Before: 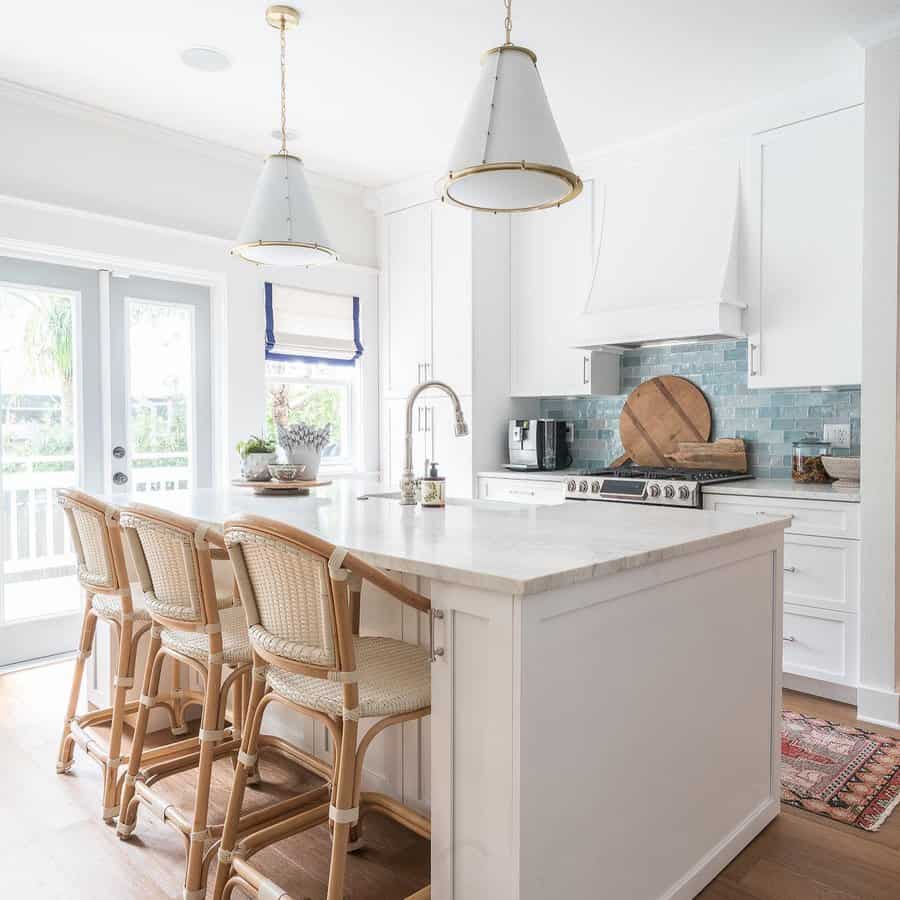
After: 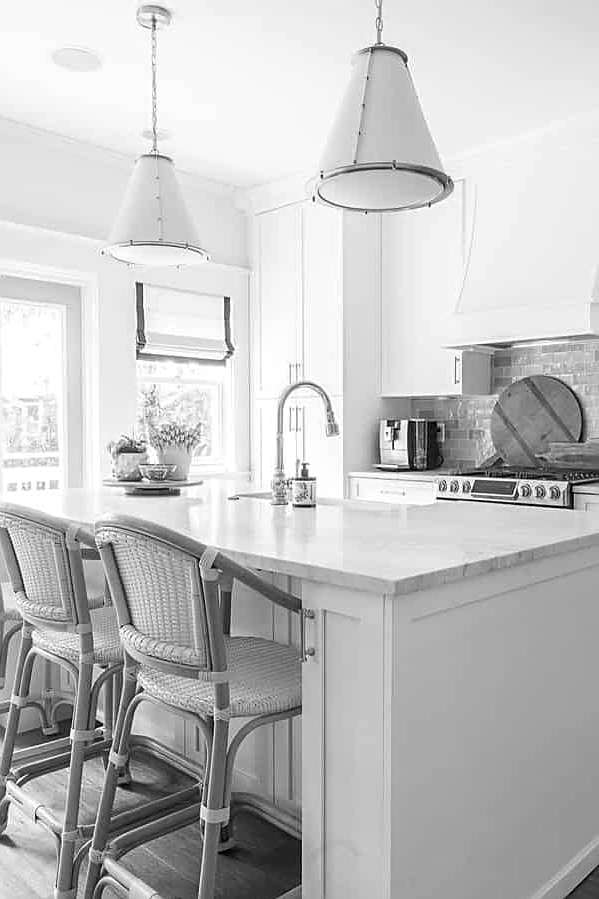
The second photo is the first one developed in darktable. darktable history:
sharpen: on, module defaults
crop and rotate: left 14.436%, right 18.898%
contrast brightness saturation: saturation 0.1
color calibration: output gray [0.25, 0.35, 0.4, 0], x 0.383, y 0.372, temperature 3905.17 K
